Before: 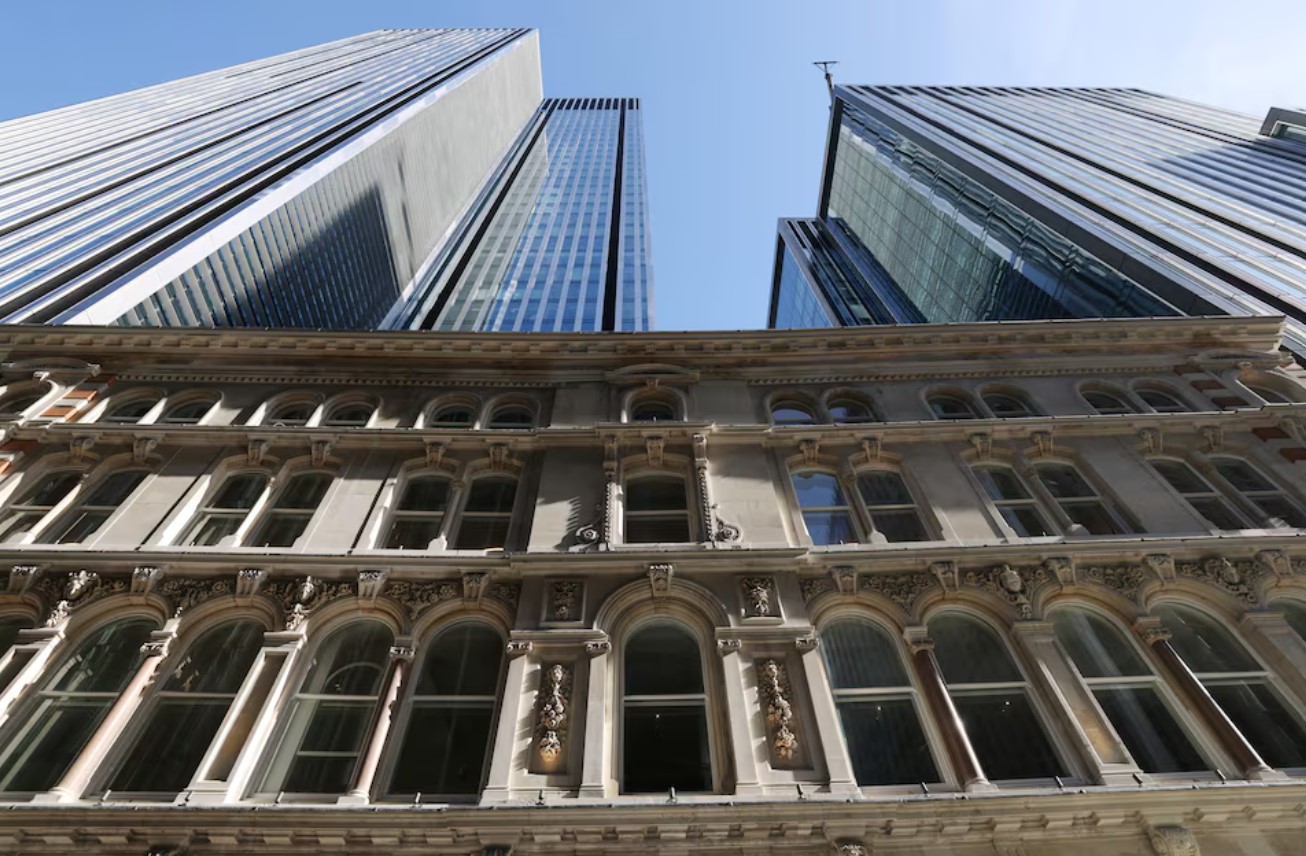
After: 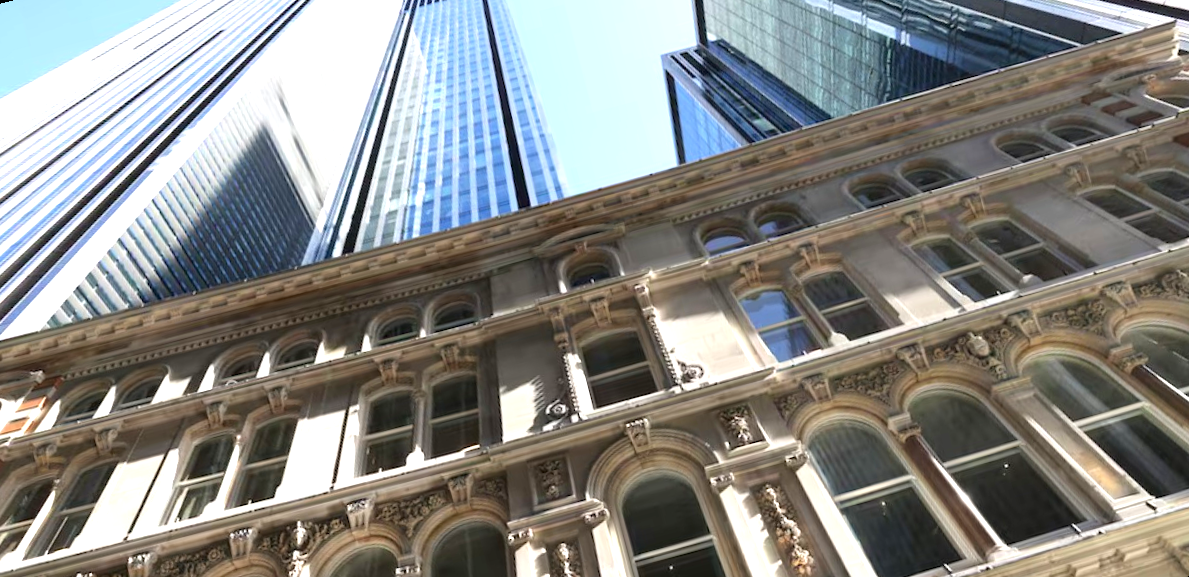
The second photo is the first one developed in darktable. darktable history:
exposure: exposure 1.2 EV, compensate highlight preservation false
rotate and perspective: rotation -14.8°, crop left 0.1, crop right 0.903, crop top 0.25, crop bottom 0.748
